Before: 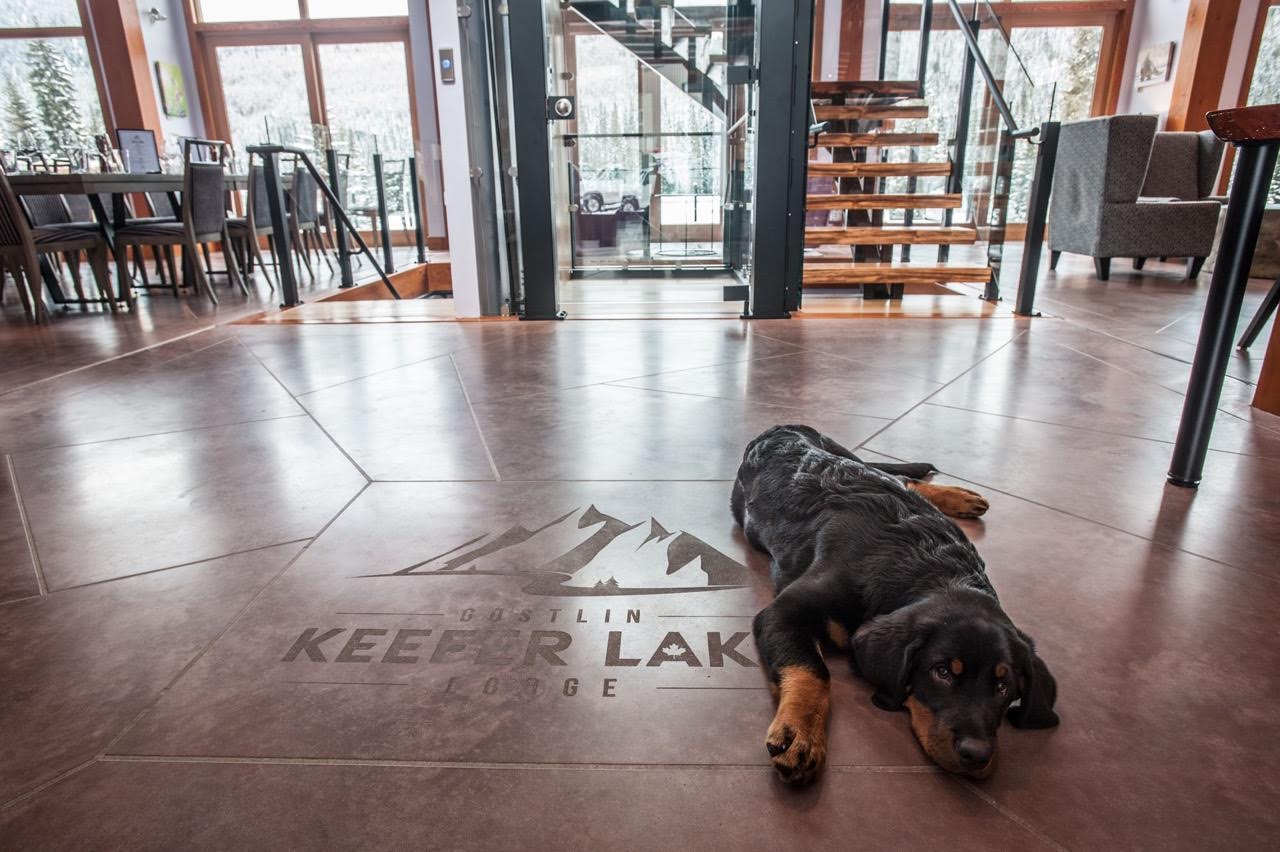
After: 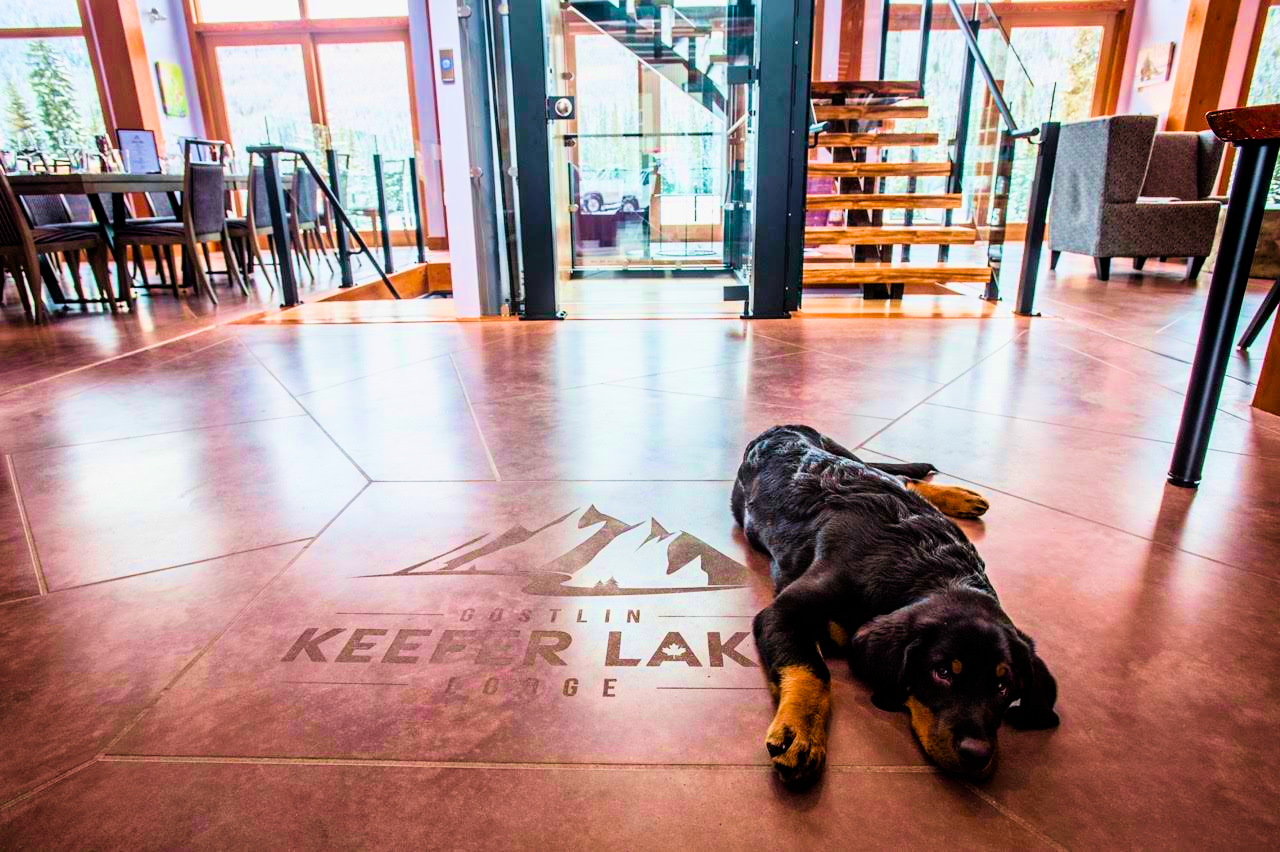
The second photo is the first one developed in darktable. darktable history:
velvia: strength 66.42%, mid-tones bias 0.967
filmic rgb: black relative exposure -7.5 EV, white relative exposure 5 EV, hardness 3.32, contrast 1.299, color science v6 (2022)
color balance rgb: perceptual saturation grading › global saturation 44.41%, perceptual saturation grading › highlights -49.383%, perceptual saturation grading › shadows 29.817%, perceptual brilliance grading › global brilliance 25.018%, global vibrance 40.174%
